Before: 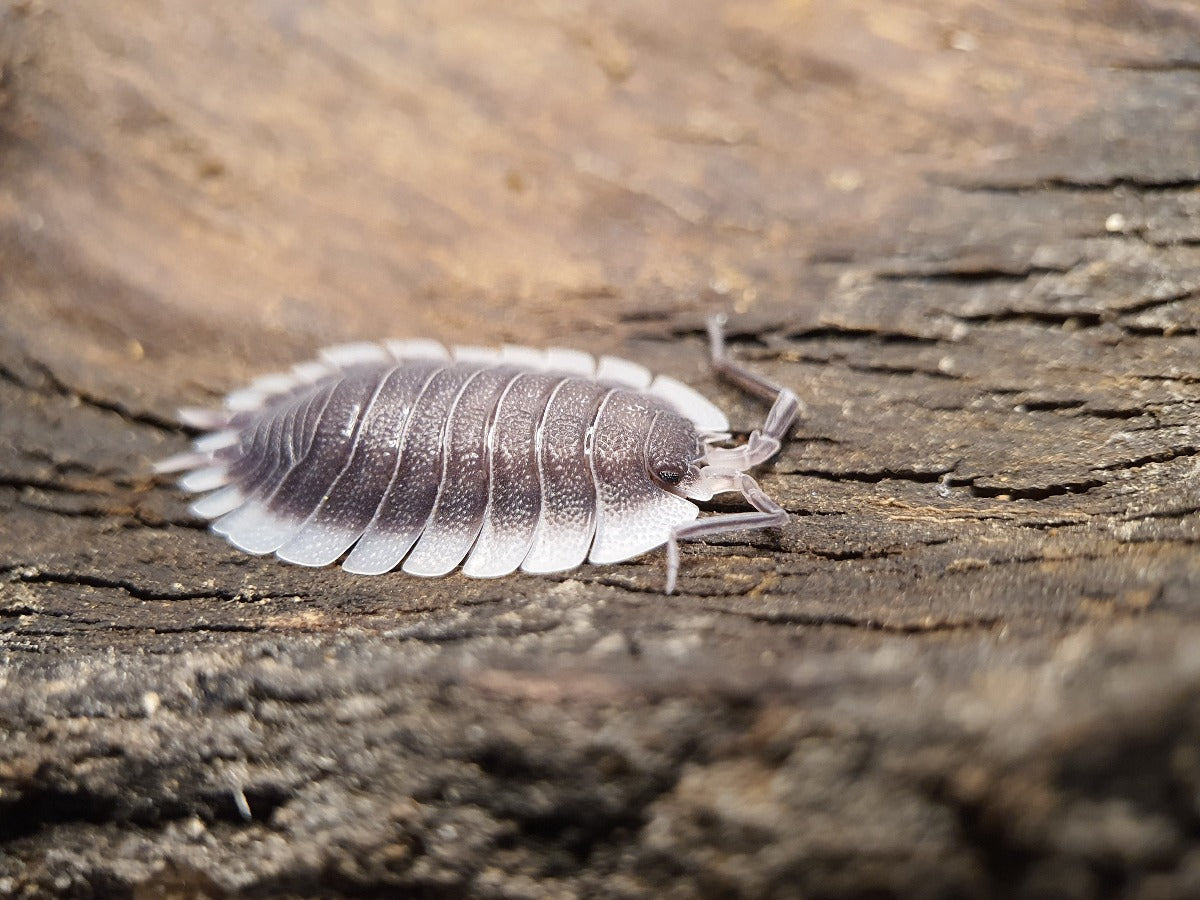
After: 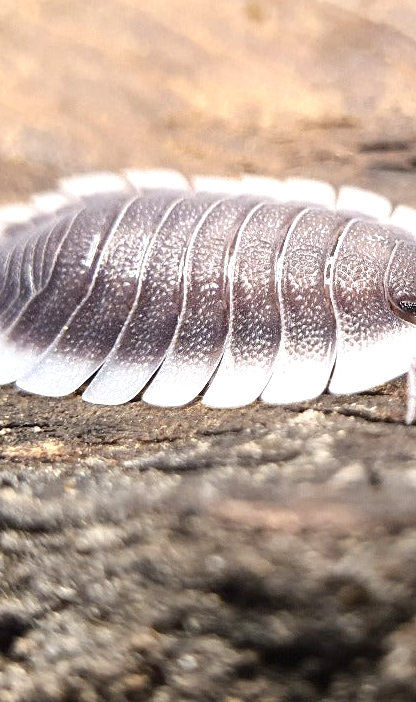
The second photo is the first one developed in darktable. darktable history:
exposure: exposure 0.604 EV, compensate highlight preservation false
crop and rotate: left 21.686%, top 18.932%, right 43.641%, bottom 2.979%
